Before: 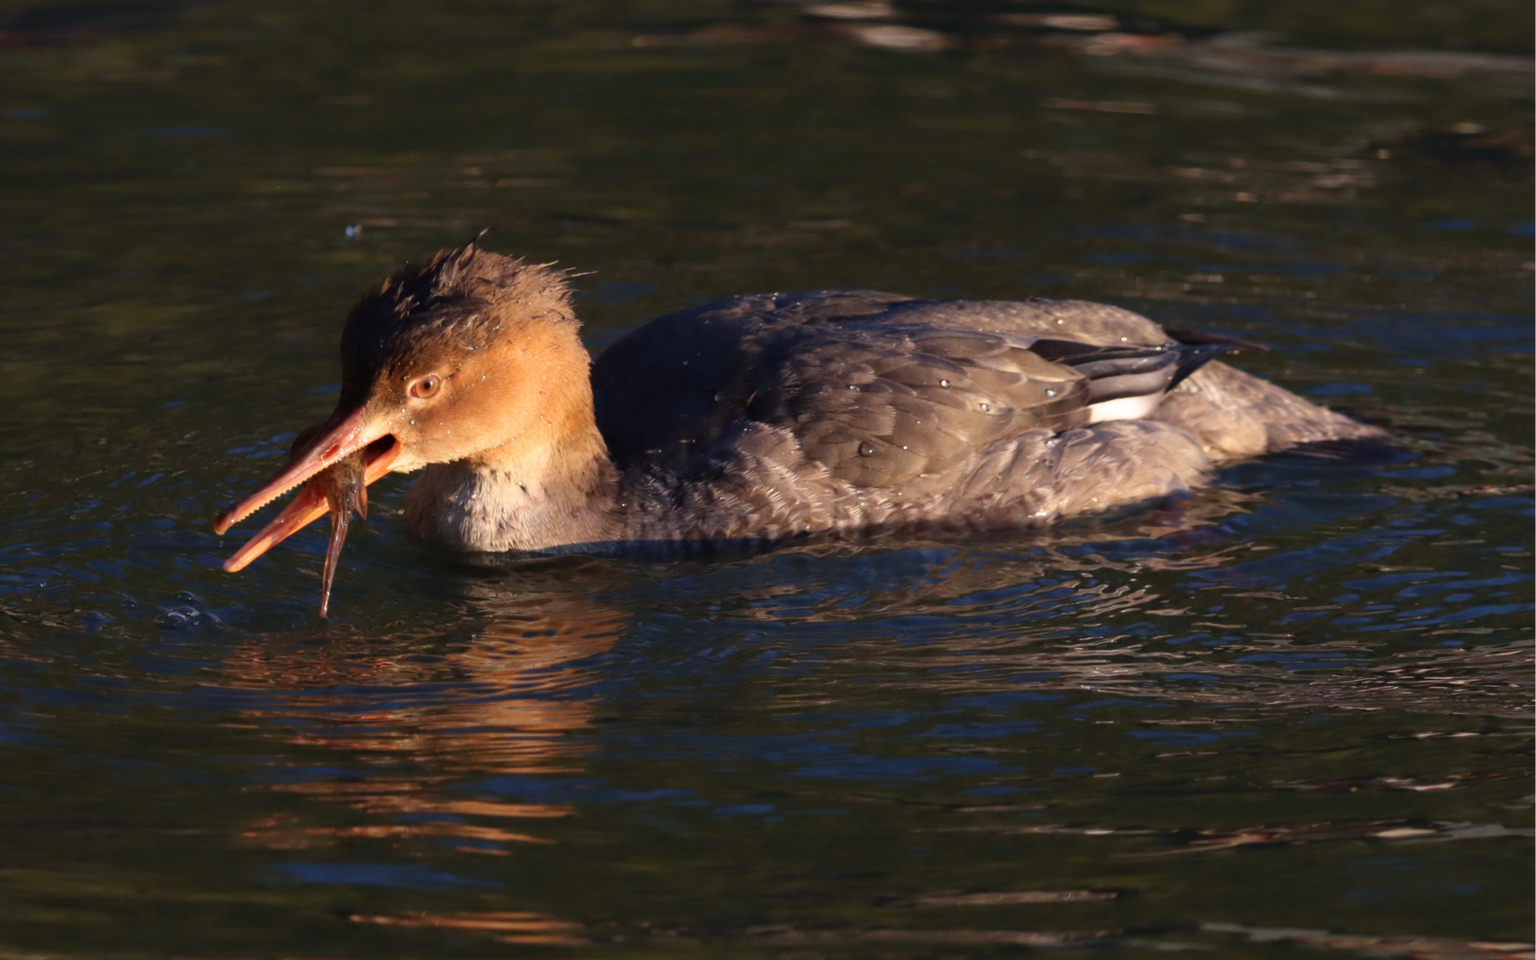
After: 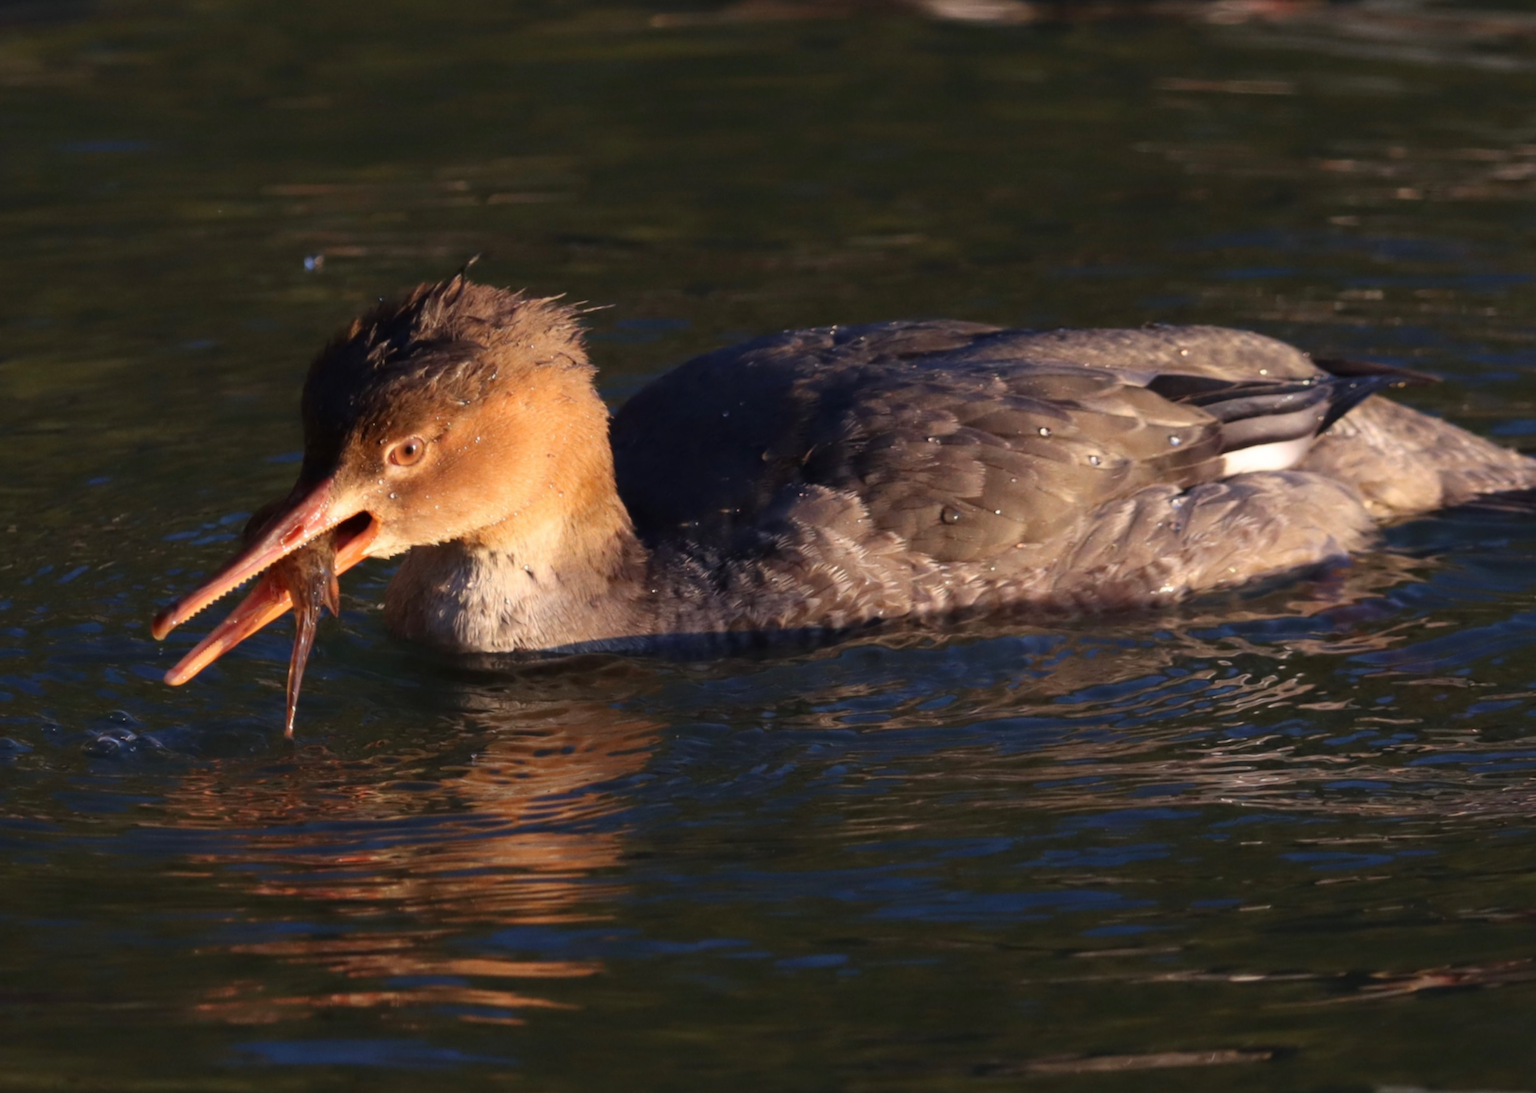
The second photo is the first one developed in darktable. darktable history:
crop and rotate: angle 1.43°, left 4.274%, top 1.047%, right 11.09%, bottom 2.523%
